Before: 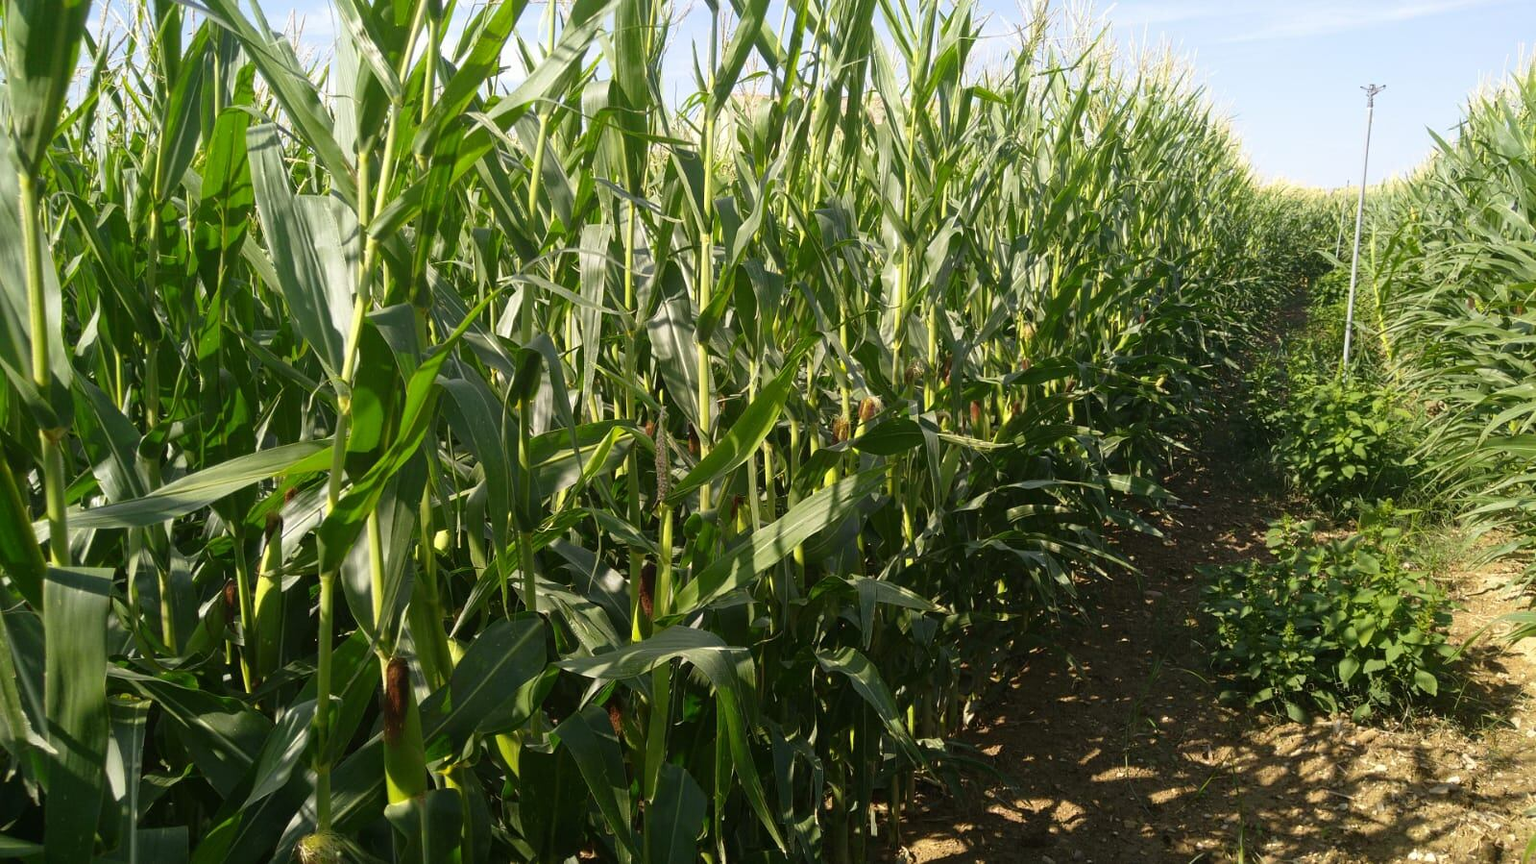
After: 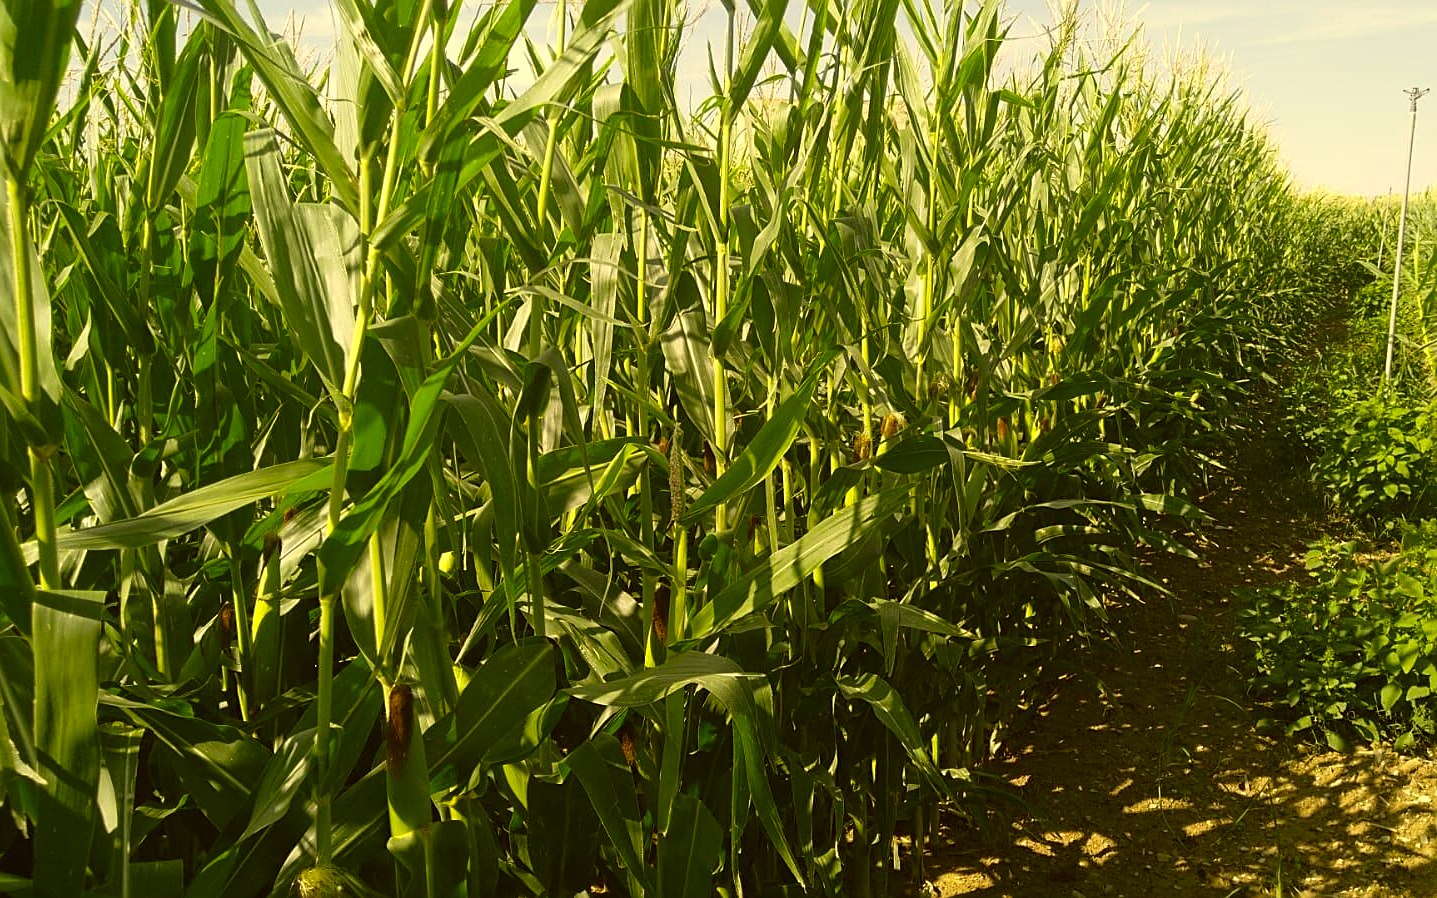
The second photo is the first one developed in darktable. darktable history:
crop and rotate: left 0.882%, right 9.19%
sharpen: on, module defaults
color correction: highlights a* 0.173, highlights b* 28.95, shadows a* -0.277, shadows b* 21.34
